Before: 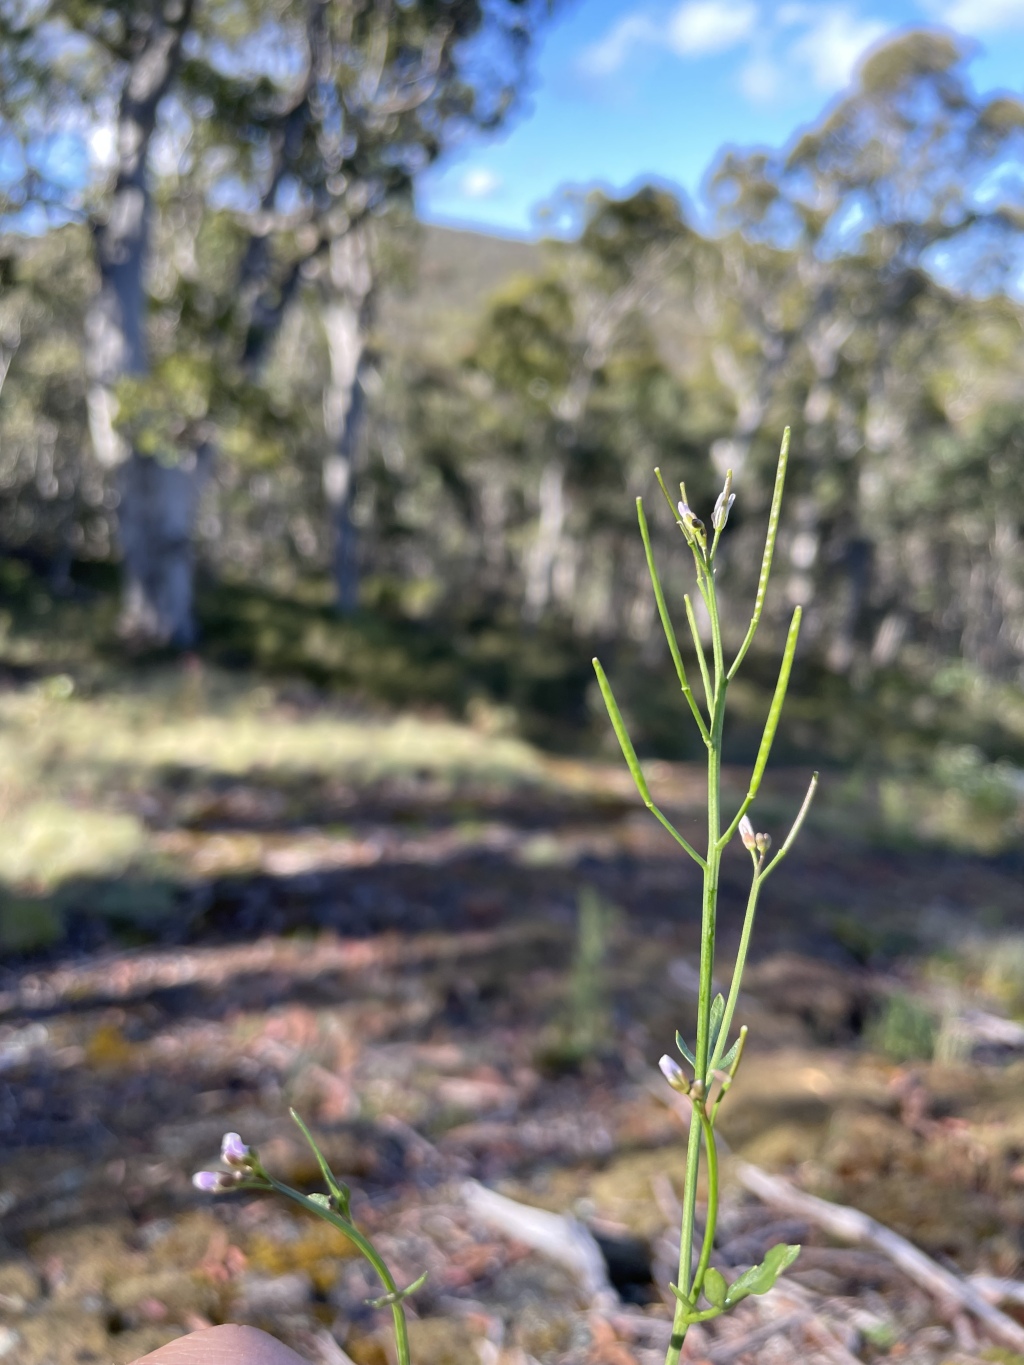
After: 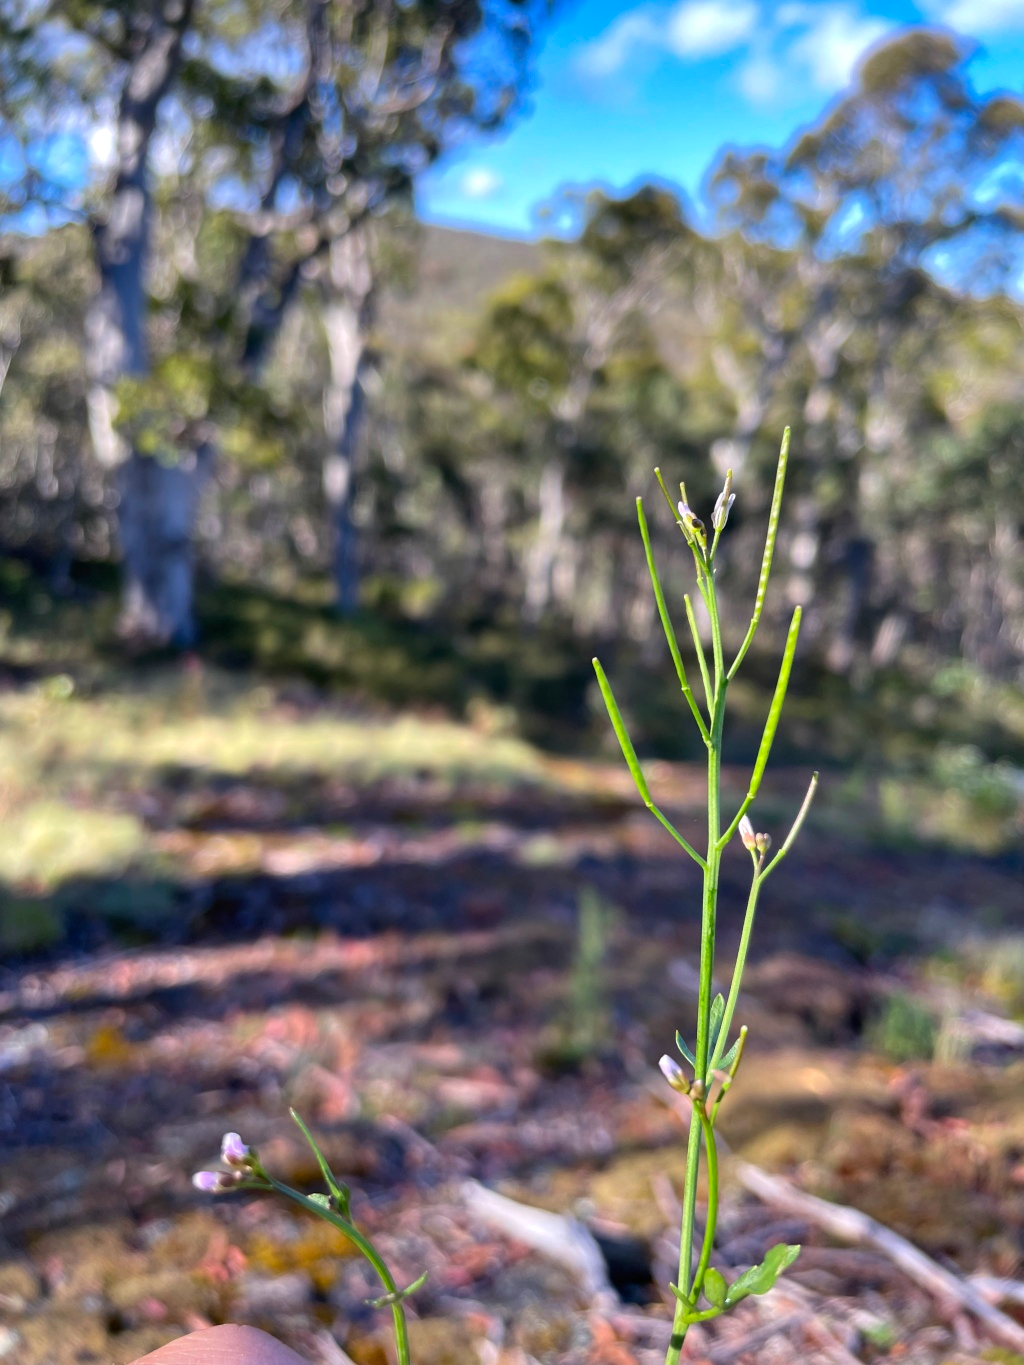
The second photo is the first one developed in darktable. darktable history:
color balance: gamma [0.9, 0.988, 0.975, 1.025], gain [1.05, 1, 1, 1]
shadows and highlights: soften with gaussian
contrast brightness saturation: contrast 0.04, saturation 0.16
